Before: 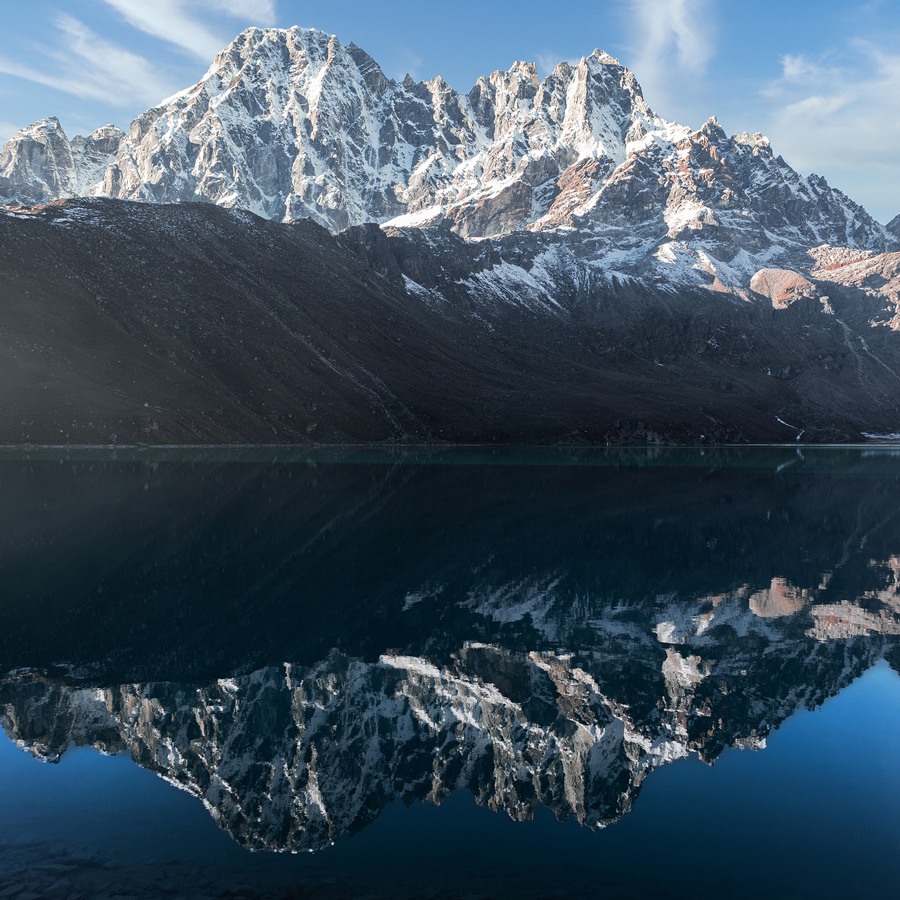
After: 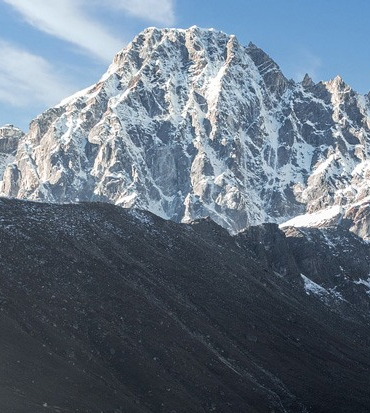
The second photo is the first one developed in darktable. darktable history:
crop and rotate: left 11.273%, top 0.05%, right 47.555%, bottom 53.974%
